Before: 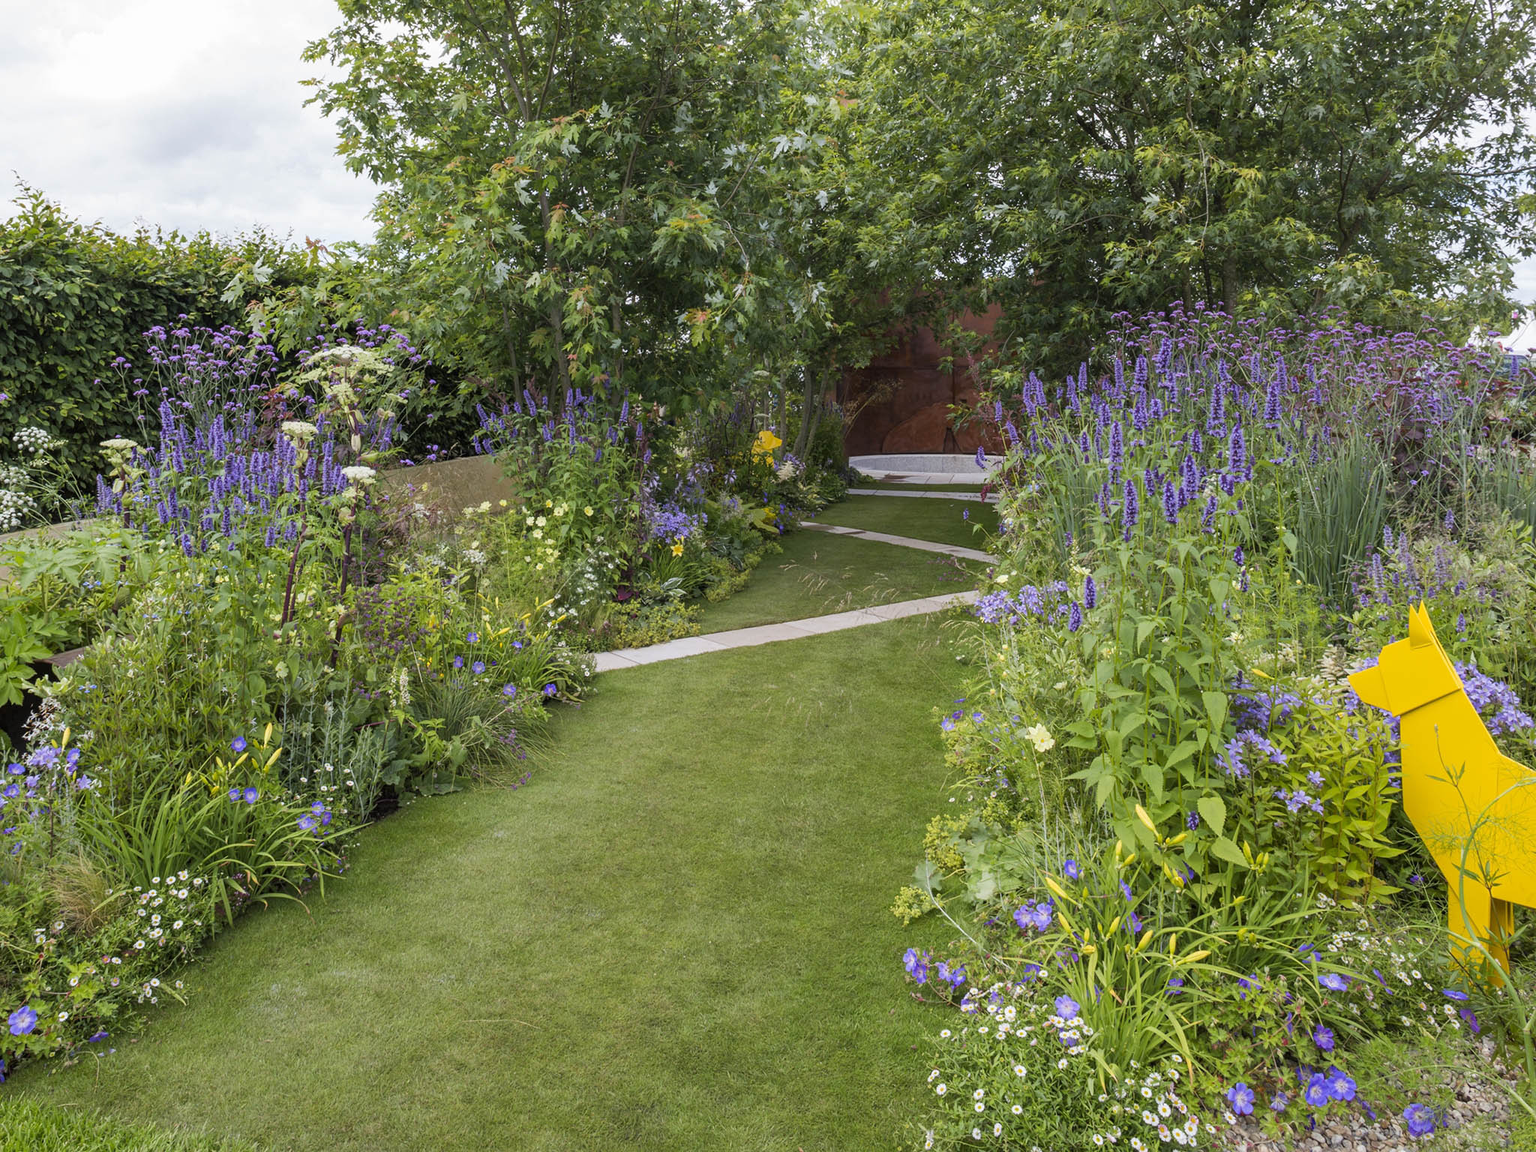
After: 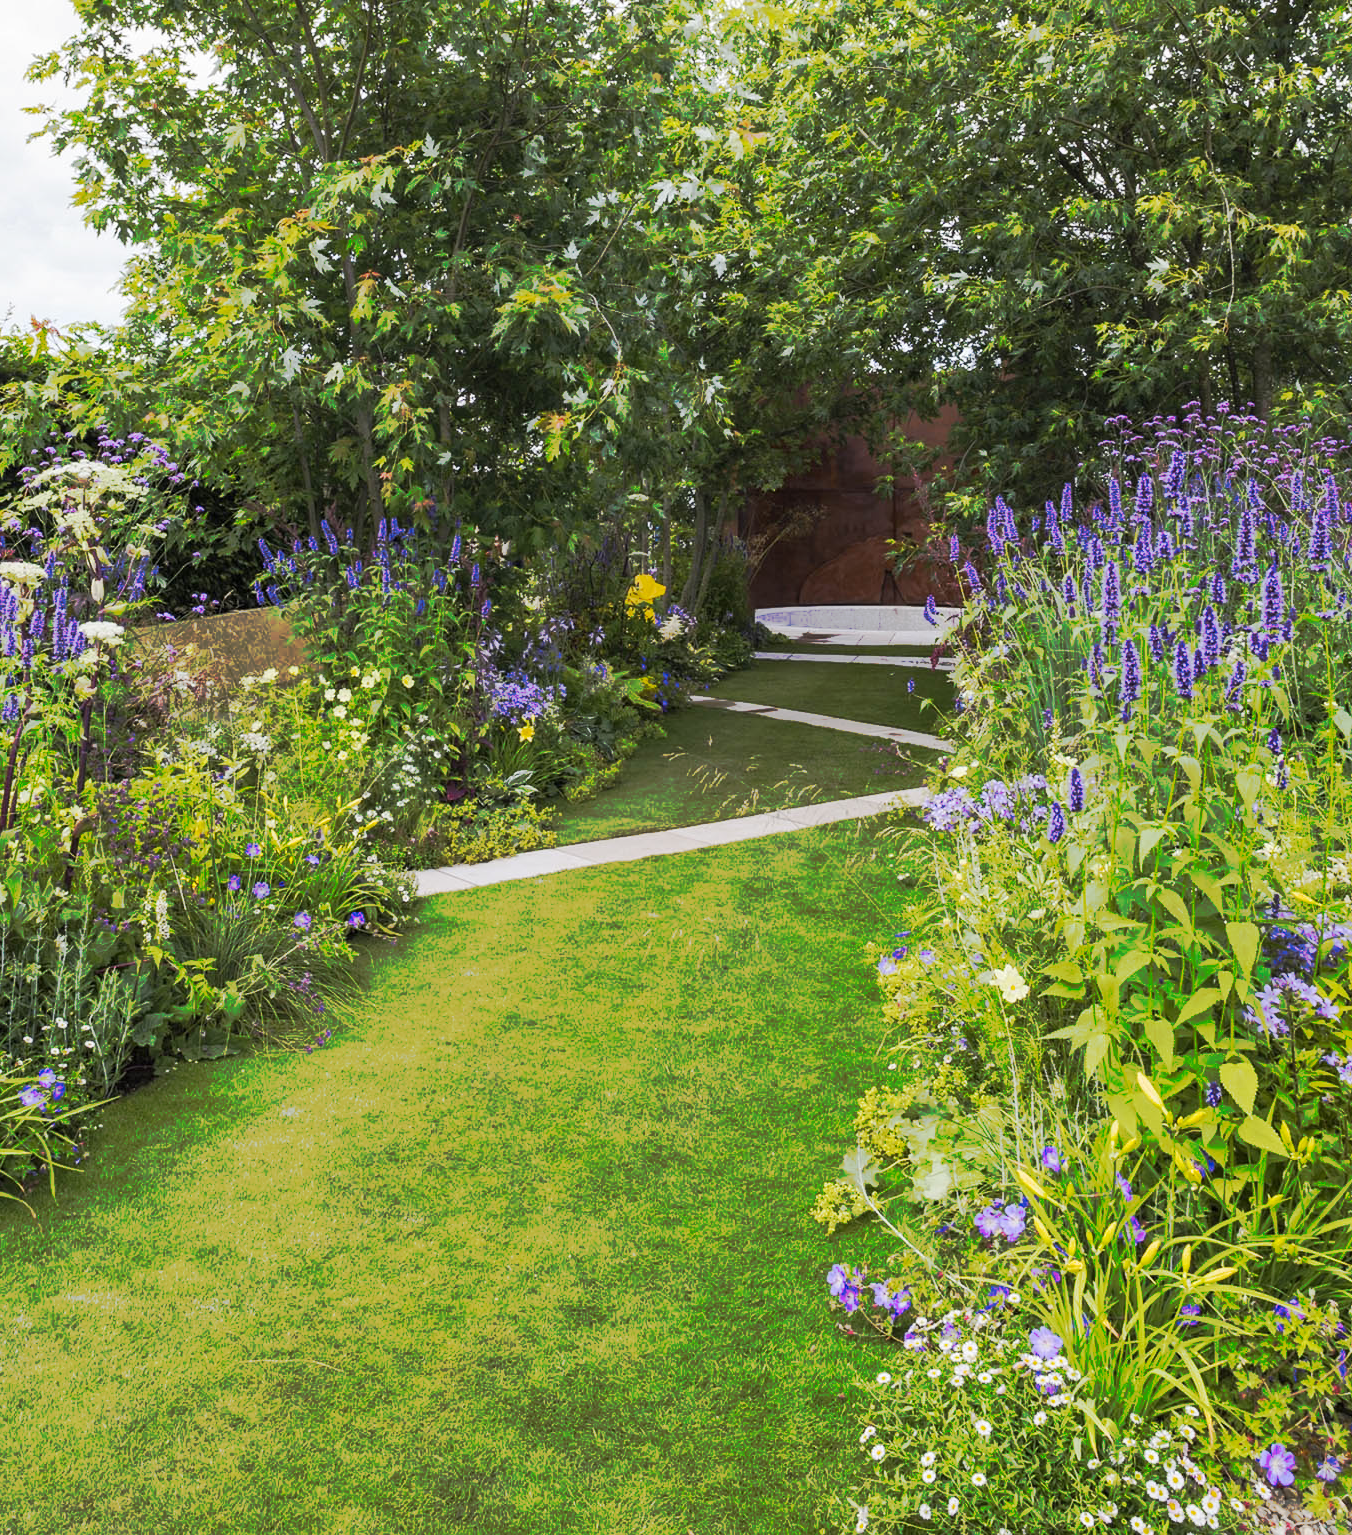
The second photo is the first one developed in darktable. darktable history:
tone curve: curves: ch0 [(0, 0) (0.003, 0.003) (0.011, 0.011) (0.025, 0.024) (0.044, 0.043) (0.069, 0.067) (0.1, 0.096) (0.136, 0.131) (0.177, 0.171) (0.224, 0.216) (0.277, 0.267) (0.335, 0.323) (0.399, 0.384) (0.468, 0.451) (0.543, 0.678) (0.623, 0.734) (0.709, 0.795) (0.801, 0.859) (0.898, 0.928) (1, 1)], preserve colors none
crop and rotate: left 18.442%, right 15.508%
